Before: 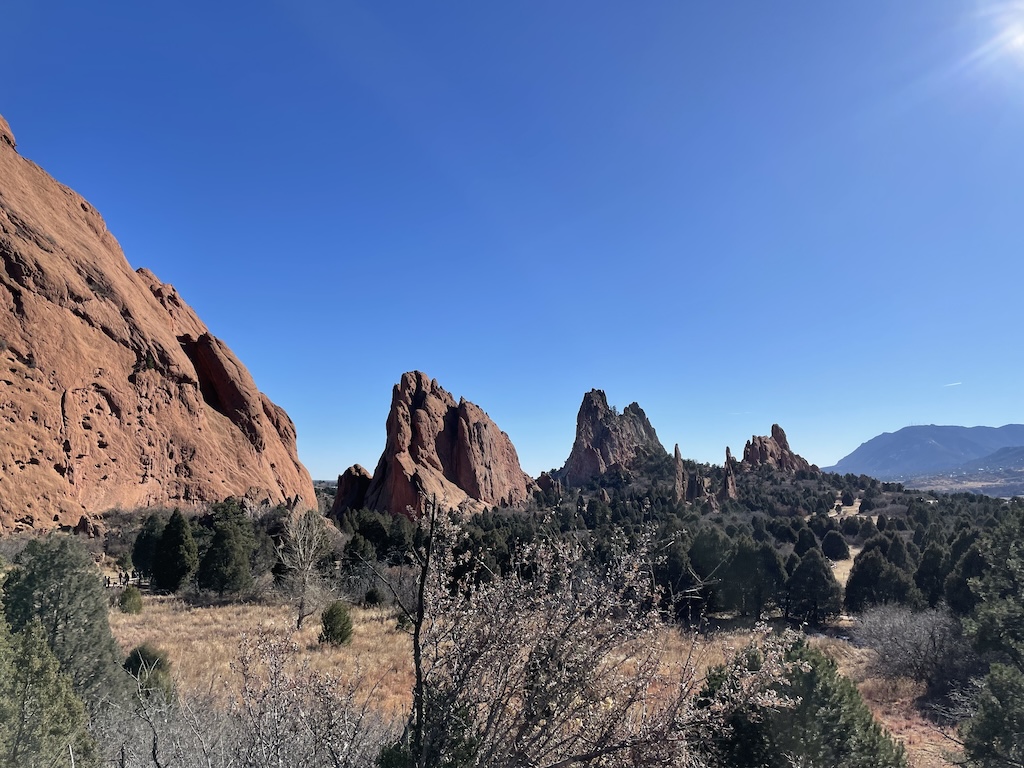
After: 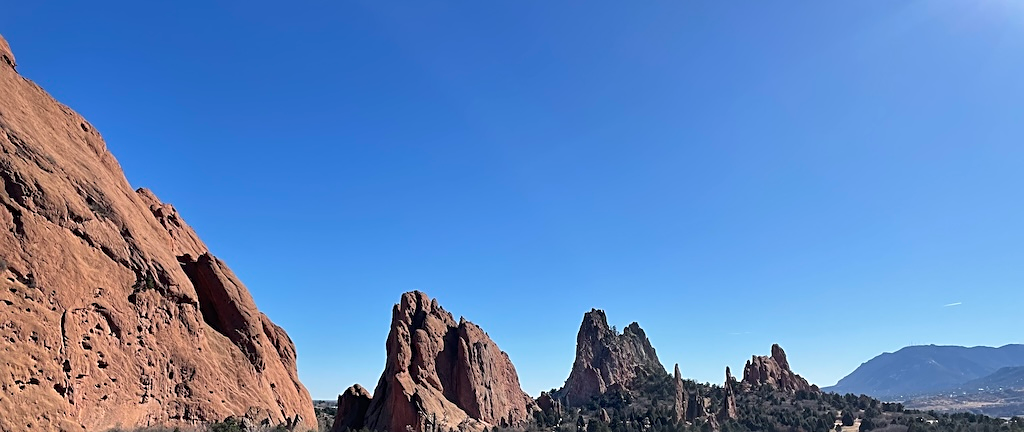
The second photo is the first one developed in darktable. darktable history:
crop and rotate: top 10.442%, bottom 33.298%
sharpen: amount 0.498
